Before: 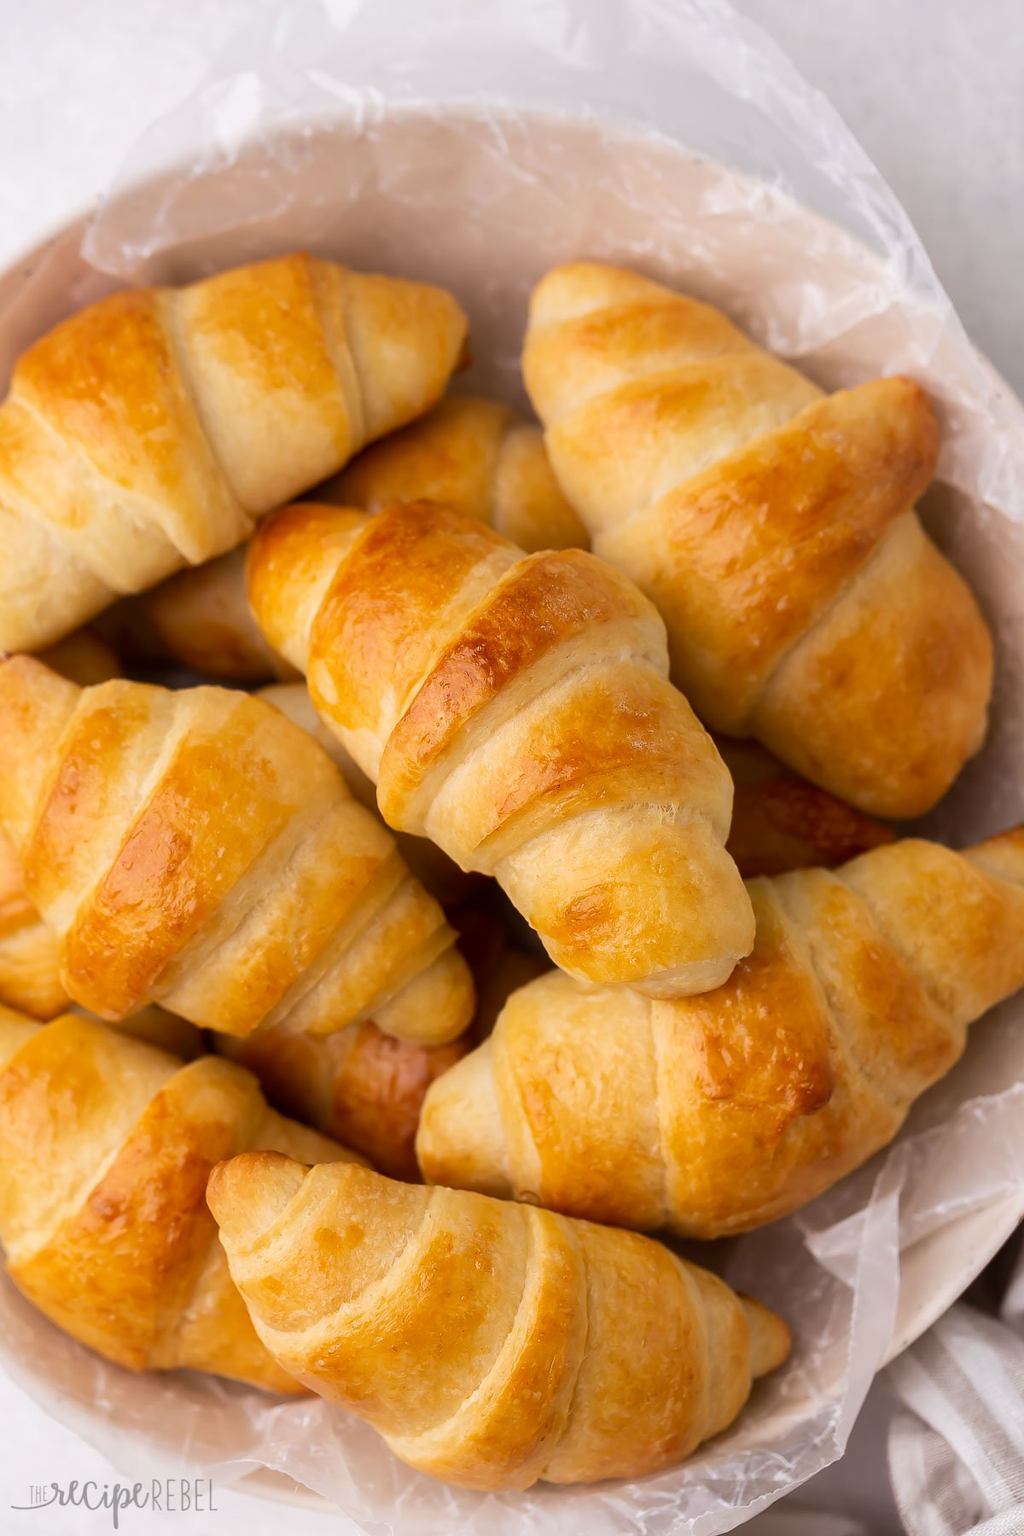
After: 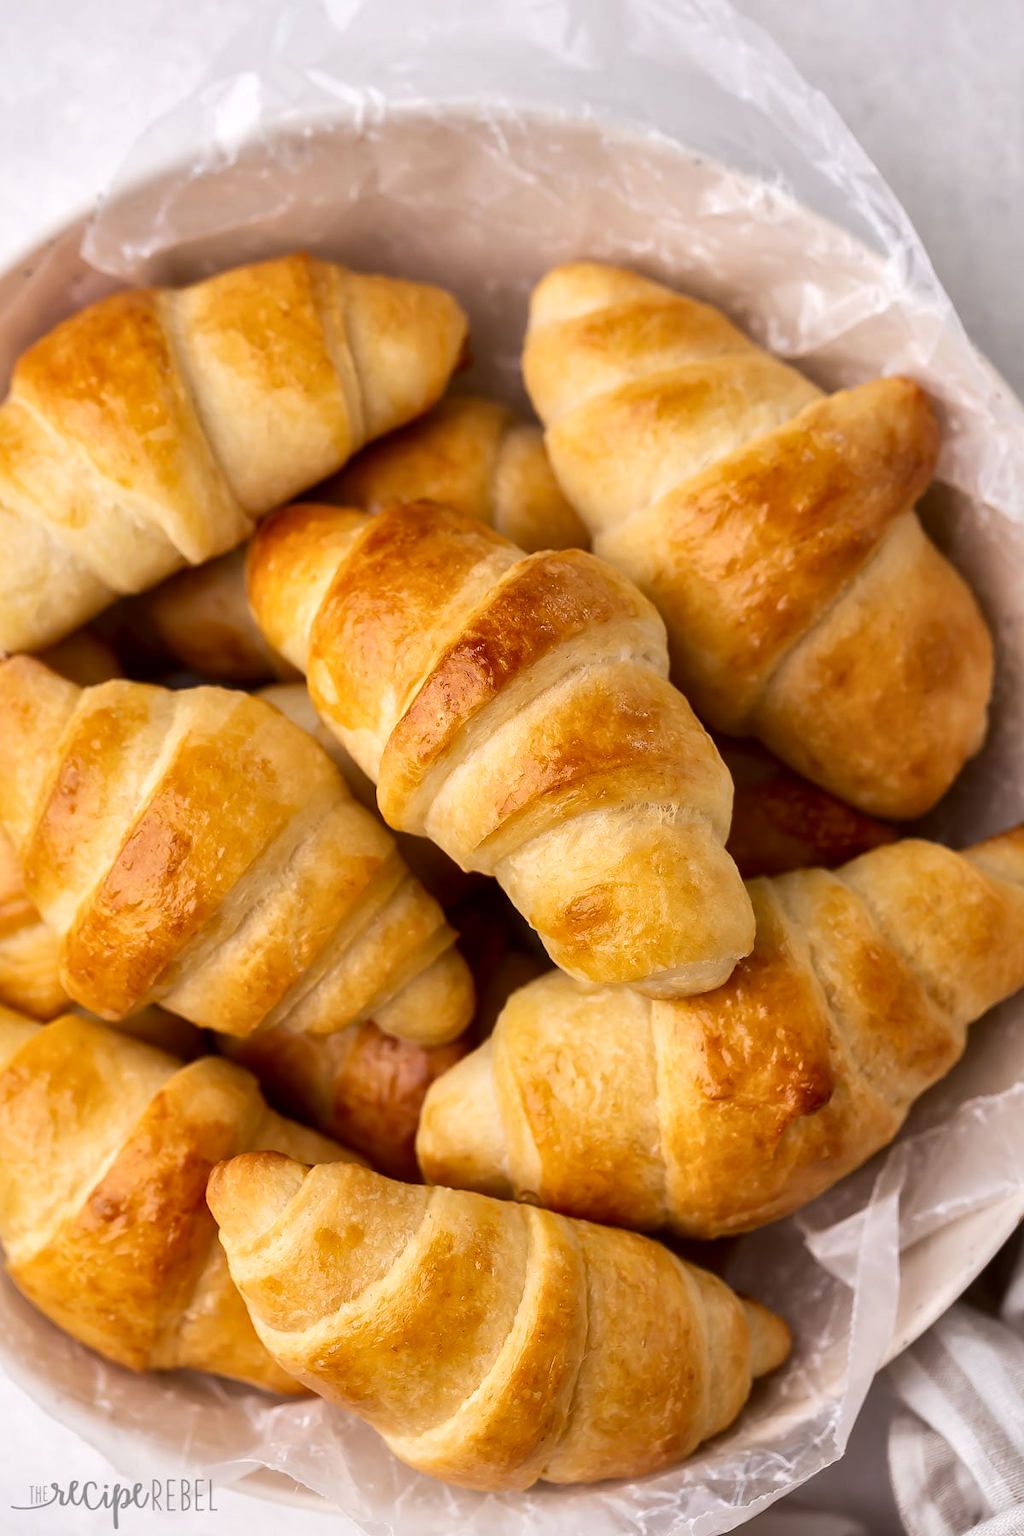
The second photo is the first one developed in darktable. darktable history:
local contrast: mode bilateral grid, contrast 24, coarseness 60, detail 150%, midtone range 0.2
